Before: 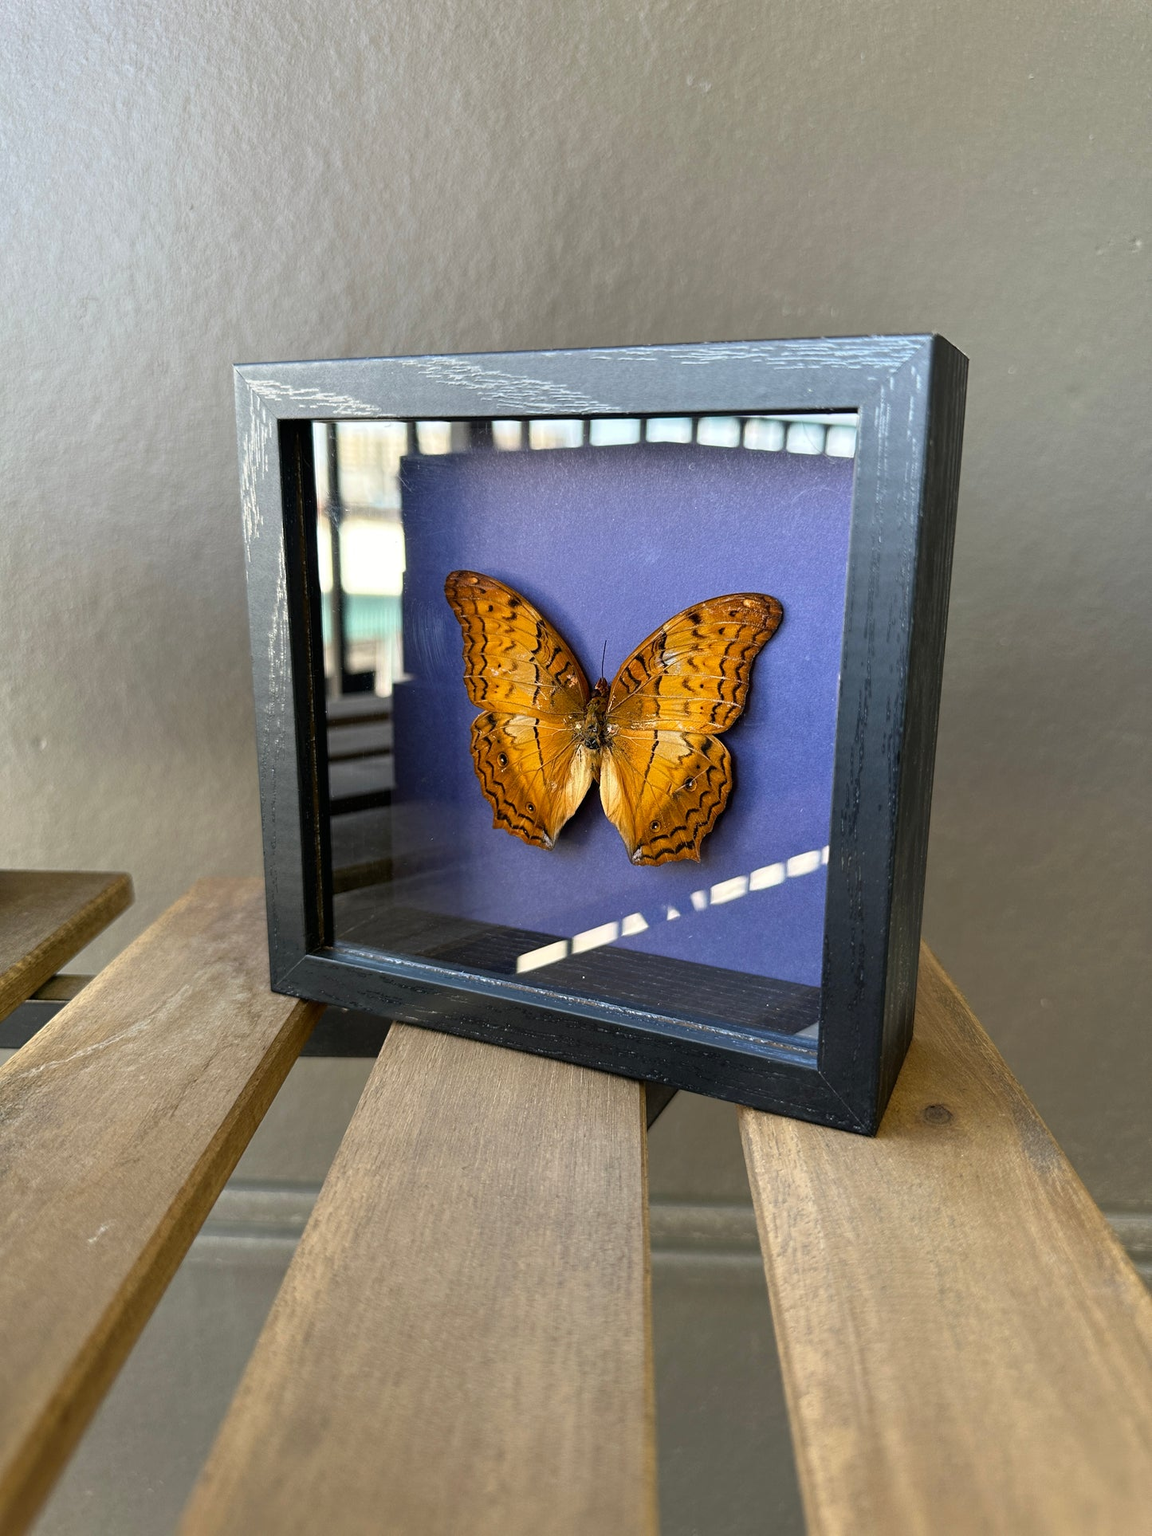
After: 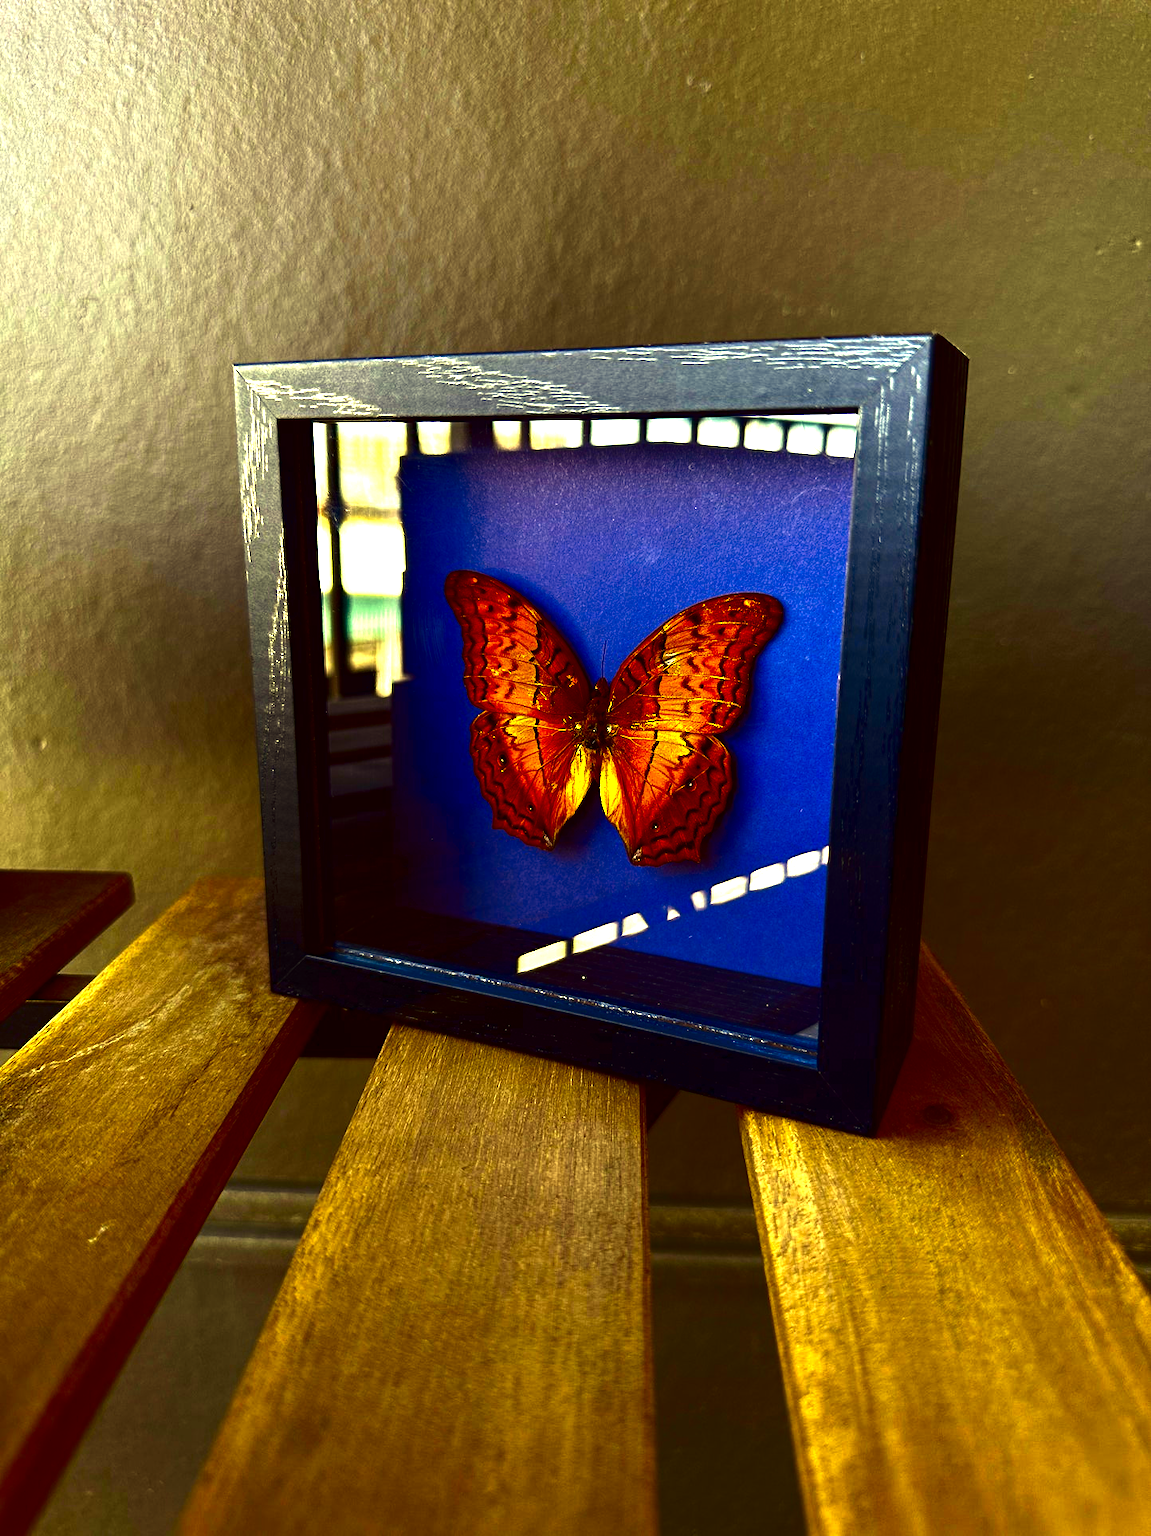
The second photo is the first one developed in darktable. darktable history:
contrast brightness saturation: brightness -0.998, saturation 0.999
tone equalizer: -8 EV -0.747 EV, -7 EV -0.721 EV, -6 EV -0.563 EV, -5 EV -0.411 EV, -3 EV 0.365 EV, -2 EV 0.6 EV, -1 EV 0.685 EV, +0 EV 0.719 EV
color correction: highlights a* -0.427, highlights b* 39.99, shadows a* 9.42, shadows b* -0.34
